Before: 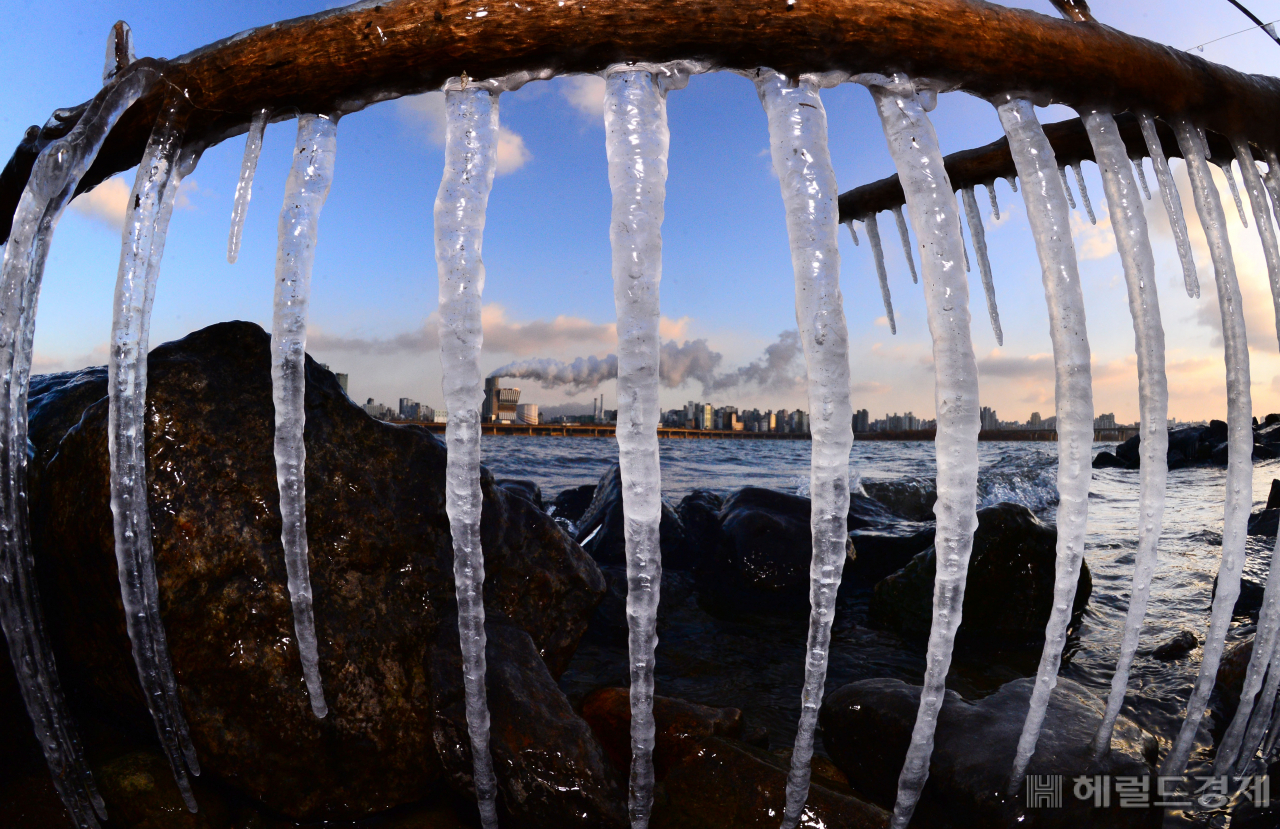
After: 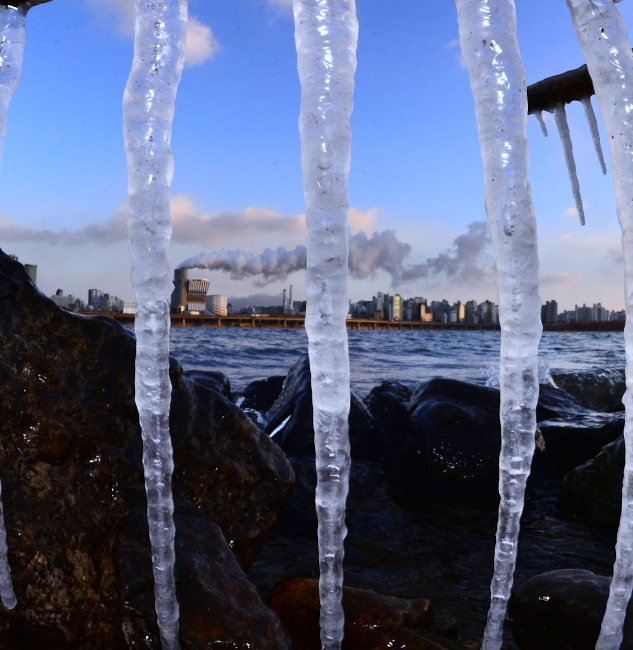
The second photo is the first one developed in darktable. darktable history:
crop and rotate: angle 0.02°, left 24.353%, top 13.219%, right 26.156%, bottom 8.224%
white balance: red 0.931, blue 1.11
